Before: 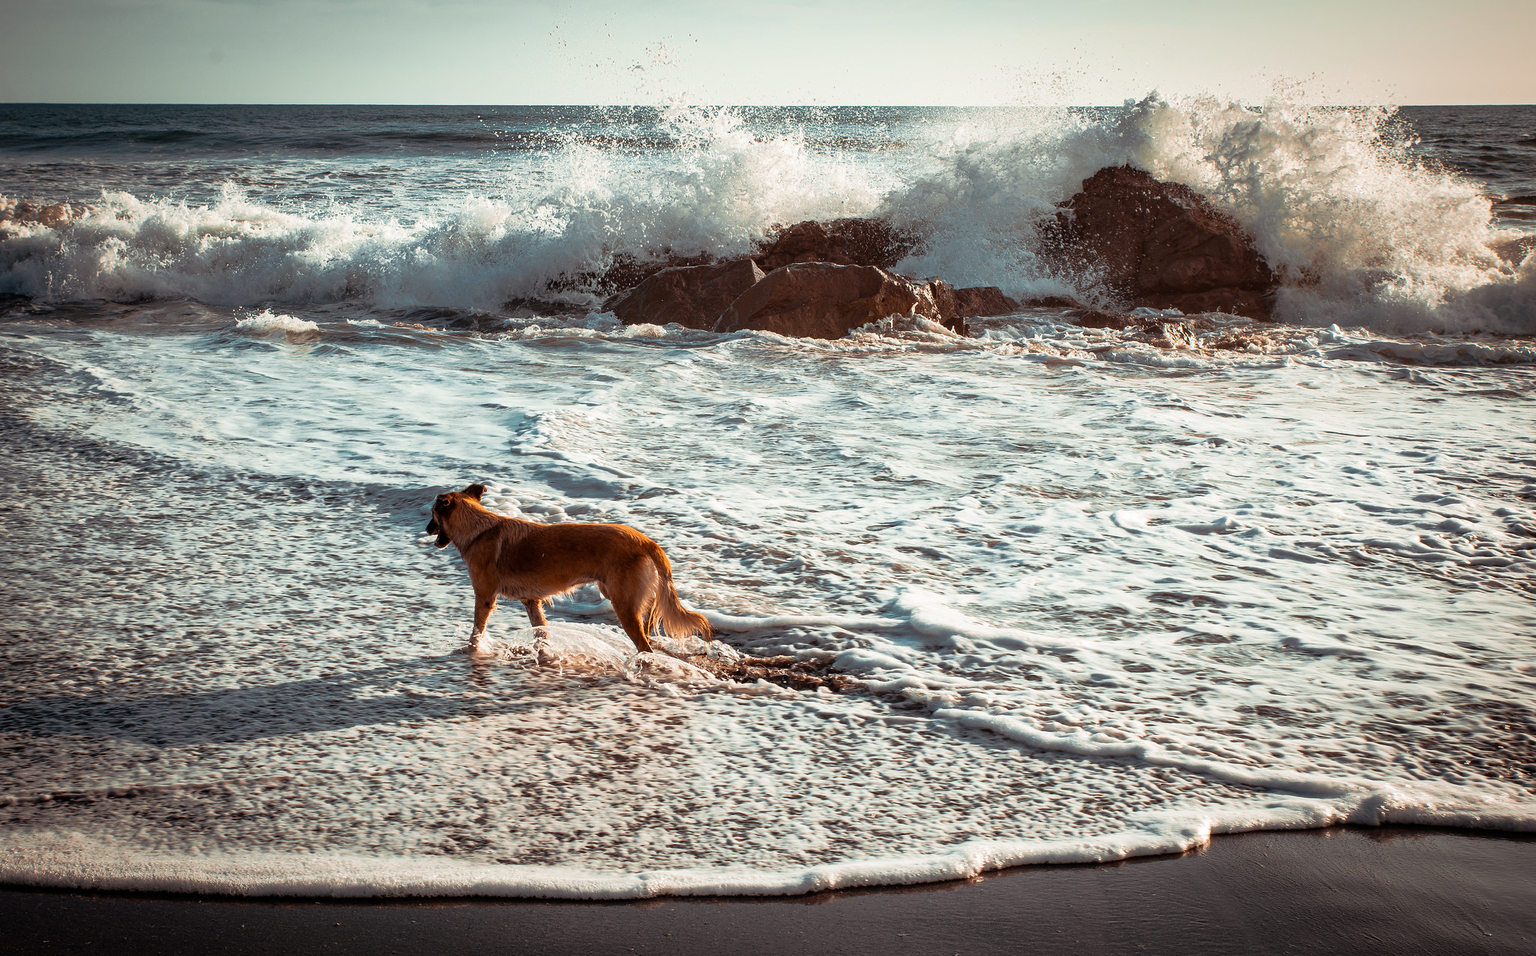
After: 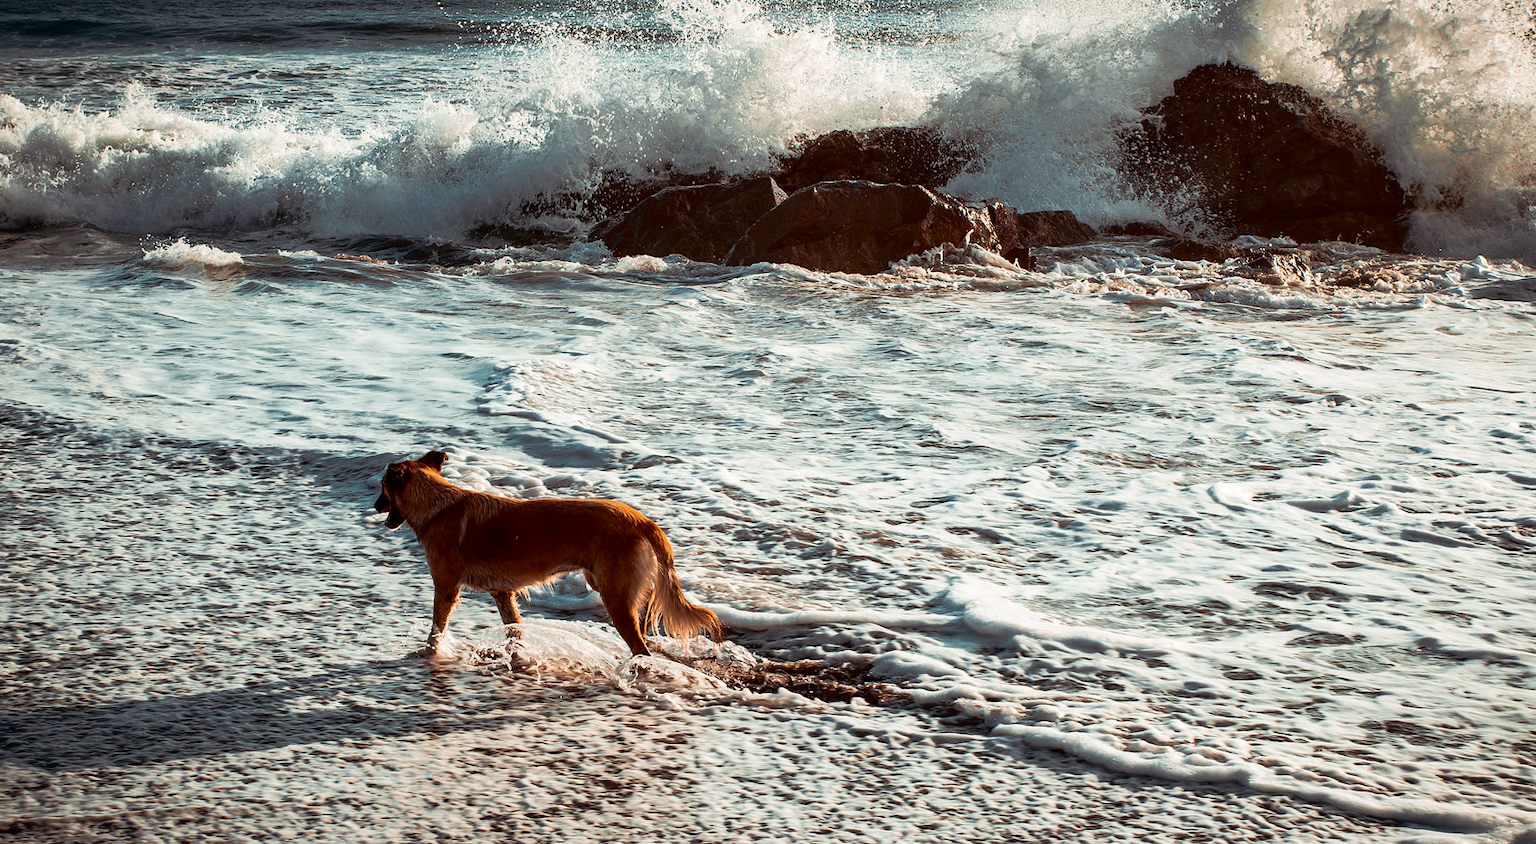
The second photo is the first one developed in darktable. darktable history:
tone curve: curves: ch0 [(0, 0) (0.003, 0.001) (0.011, 0.004) (0.025, 0.011) (0.044, 0.021) (0.069, 0.028) (0.1, 0.036) (0.136, 0.051) (0.177, 0.085) (0.224, 0.127) (0.277, 0.193) (0.335, 0.266) (0.399, 0.338) (0.468, 0.419) (0.543, 0.504) (0.623, 0.593) (0.709, 0.689) (0.801, 0.784) (0.898, 0.888) (1, 1)], color space Lab, independent channels, preserve colors none
crop: left 7.759%, top 11.973%, right 10.067%, bottom 15.409%
